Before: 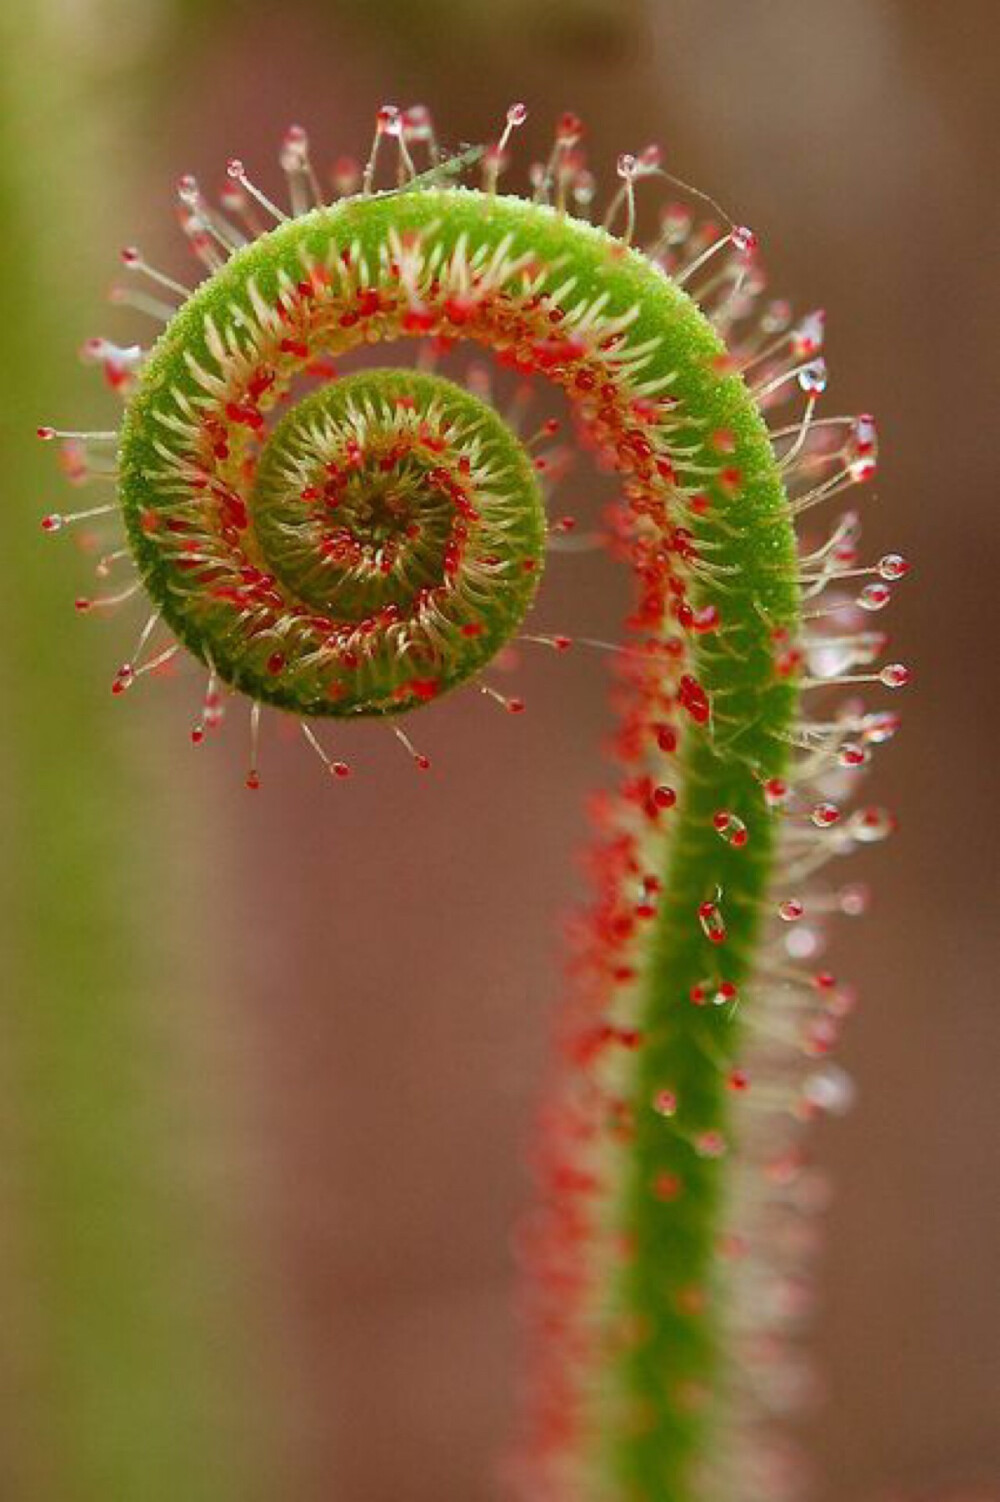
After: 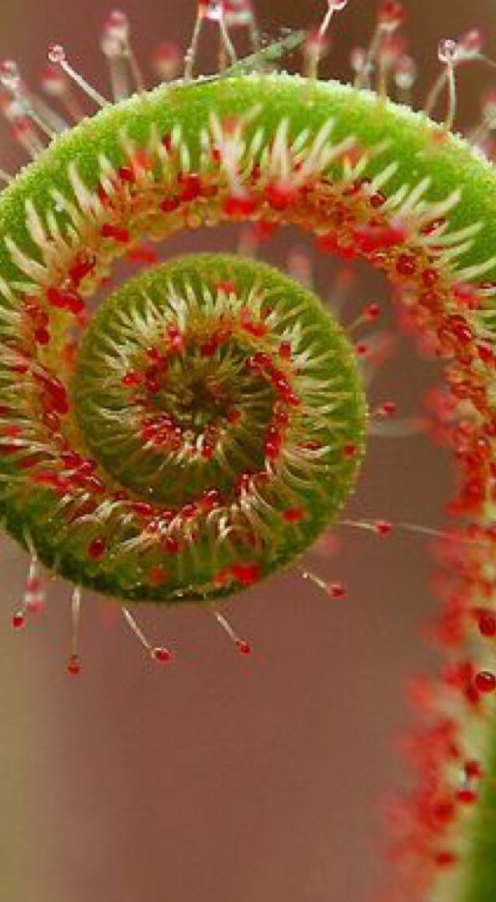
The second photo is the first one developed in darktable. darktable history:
crop: left 17.905%, top 7.669%, right 32.483%, bottom 32.214%
